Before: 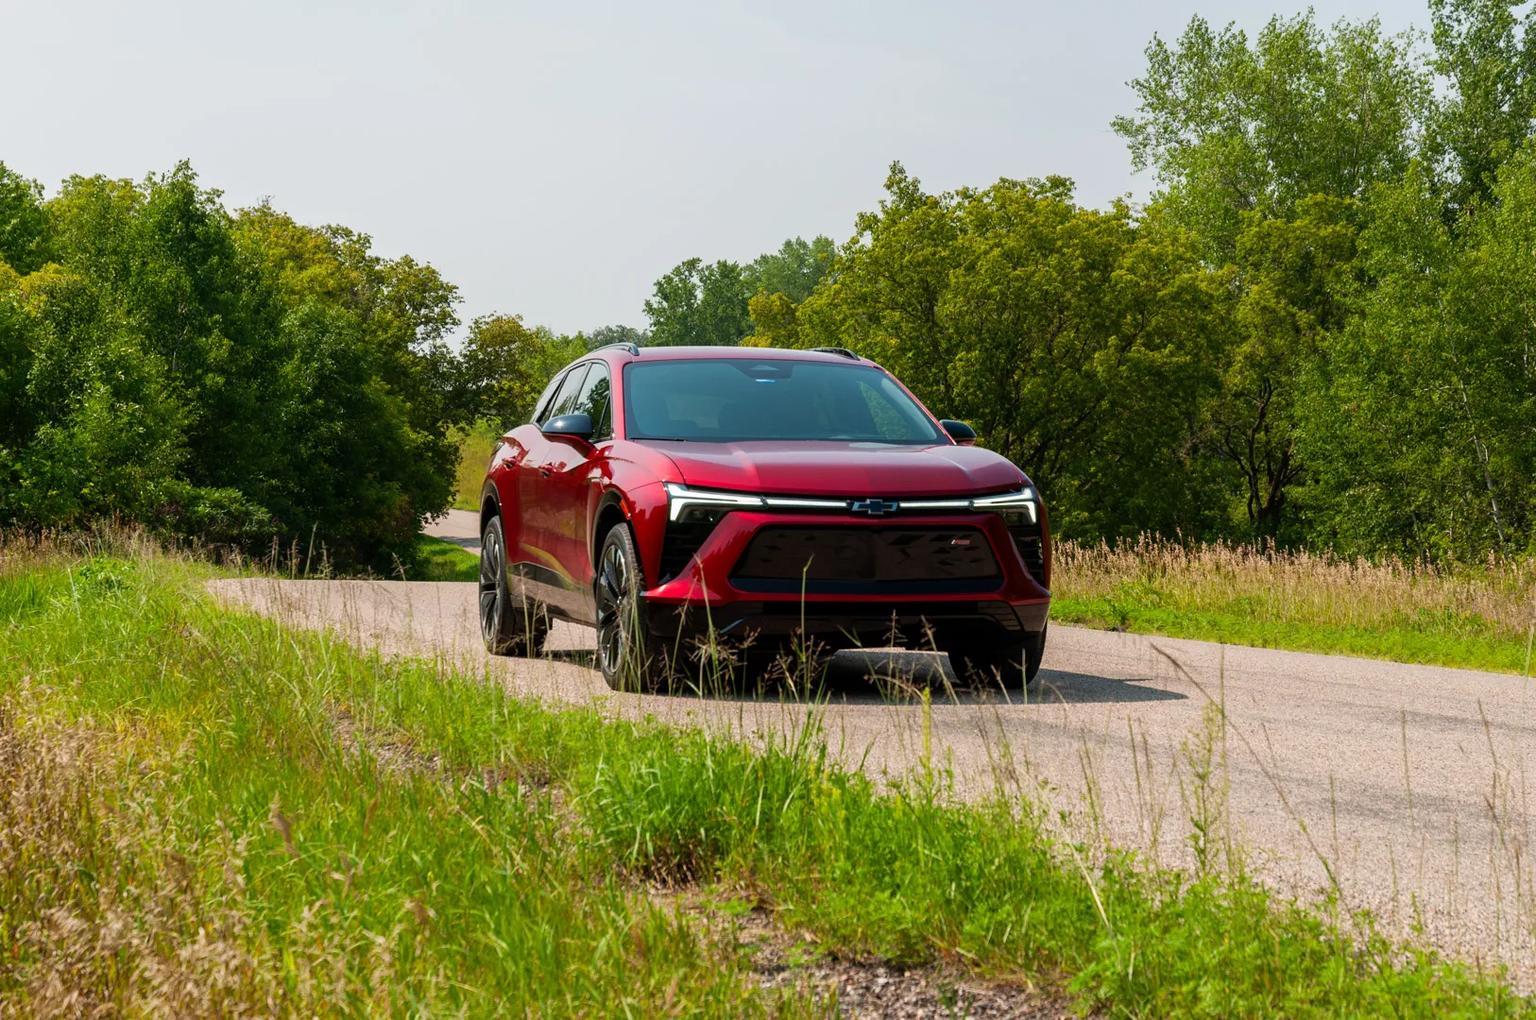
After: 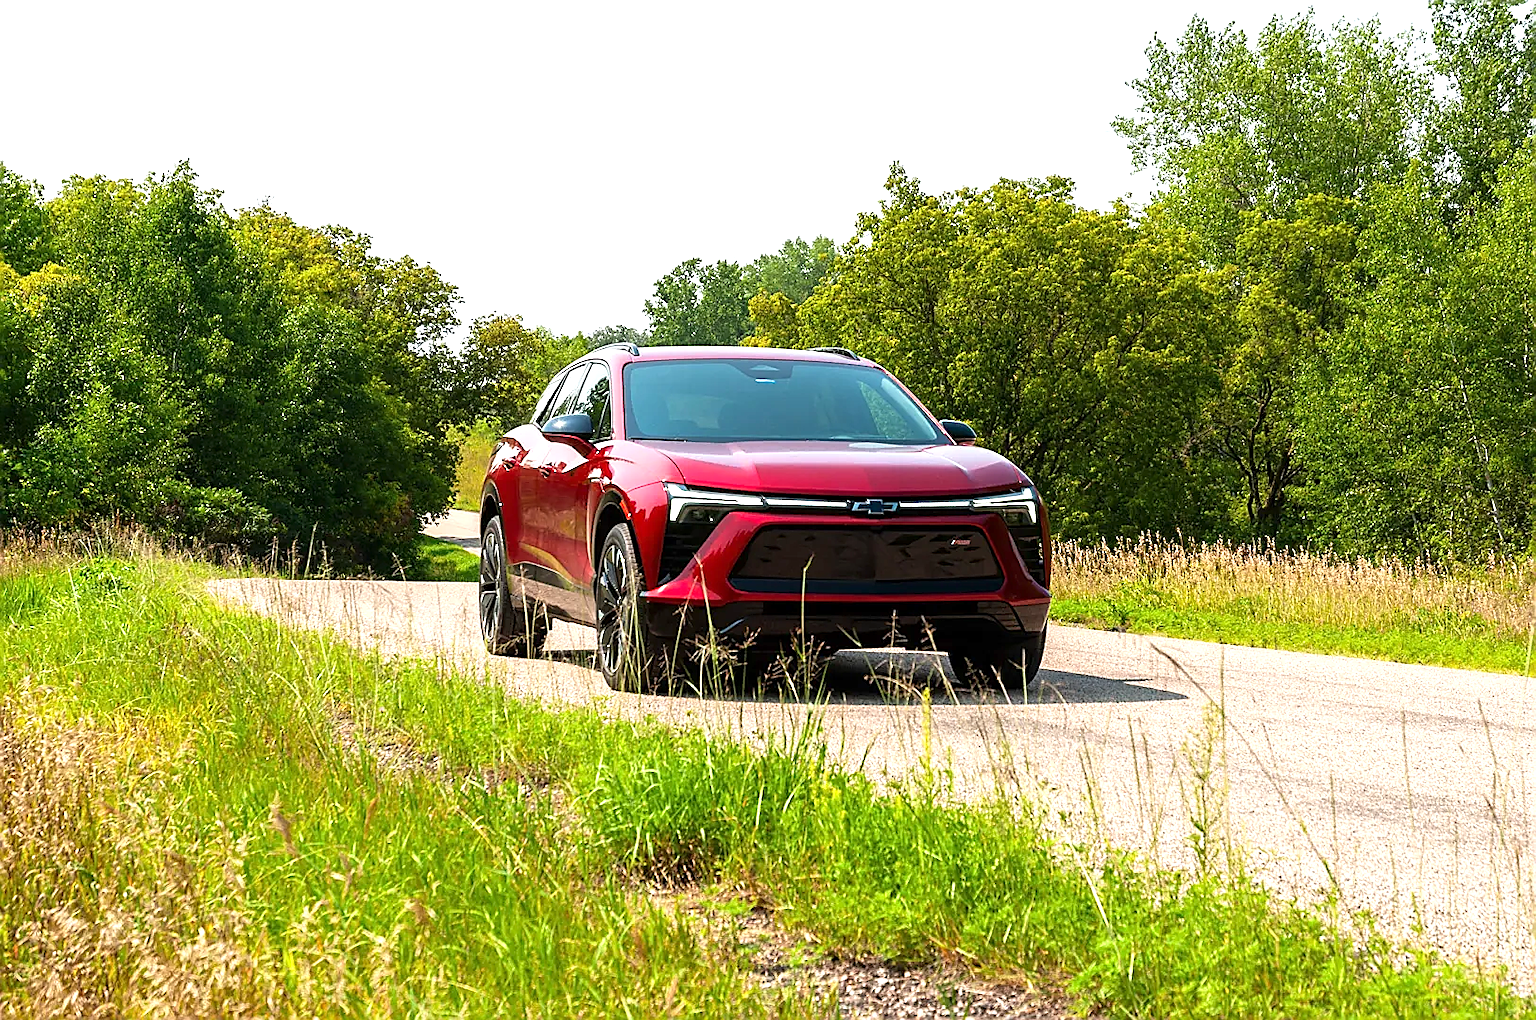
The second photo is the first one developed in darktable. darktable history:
exposure: exposure 0.935 EV, compensate highlight preservation false
sharpen: radius 1.4, amount 1.25, threshold 0.7
